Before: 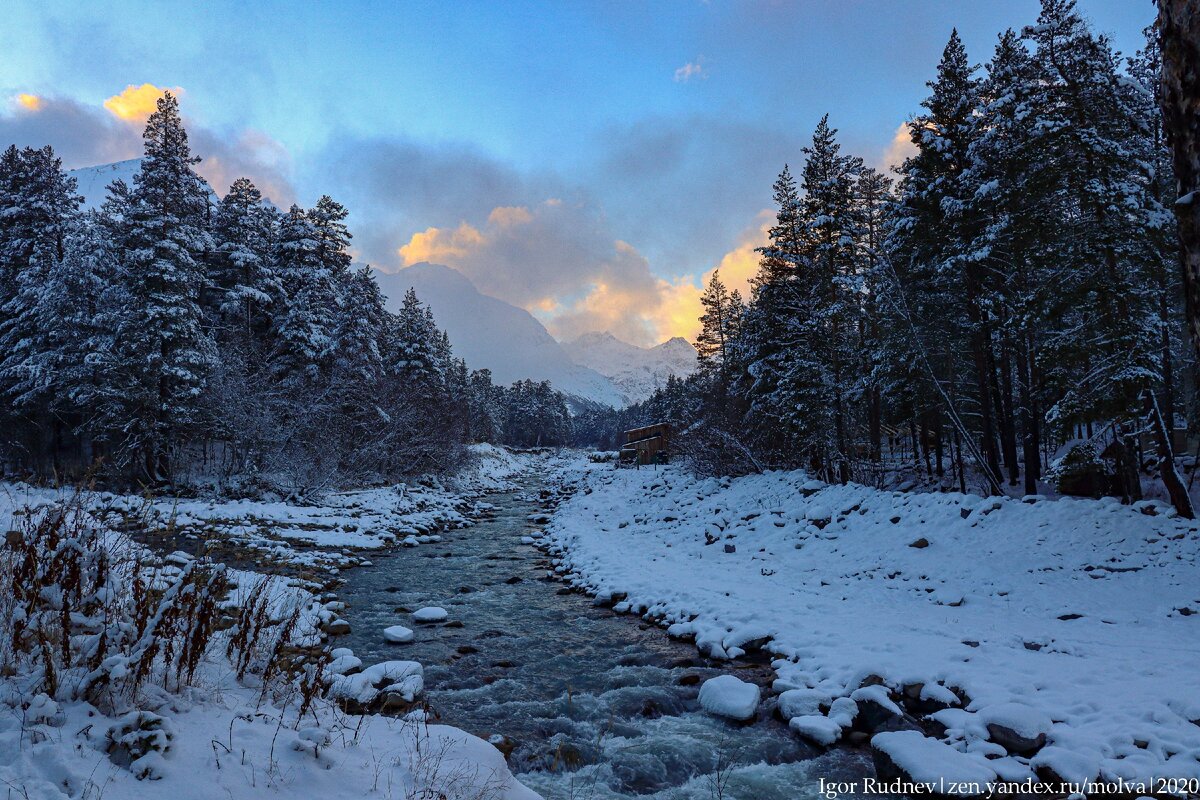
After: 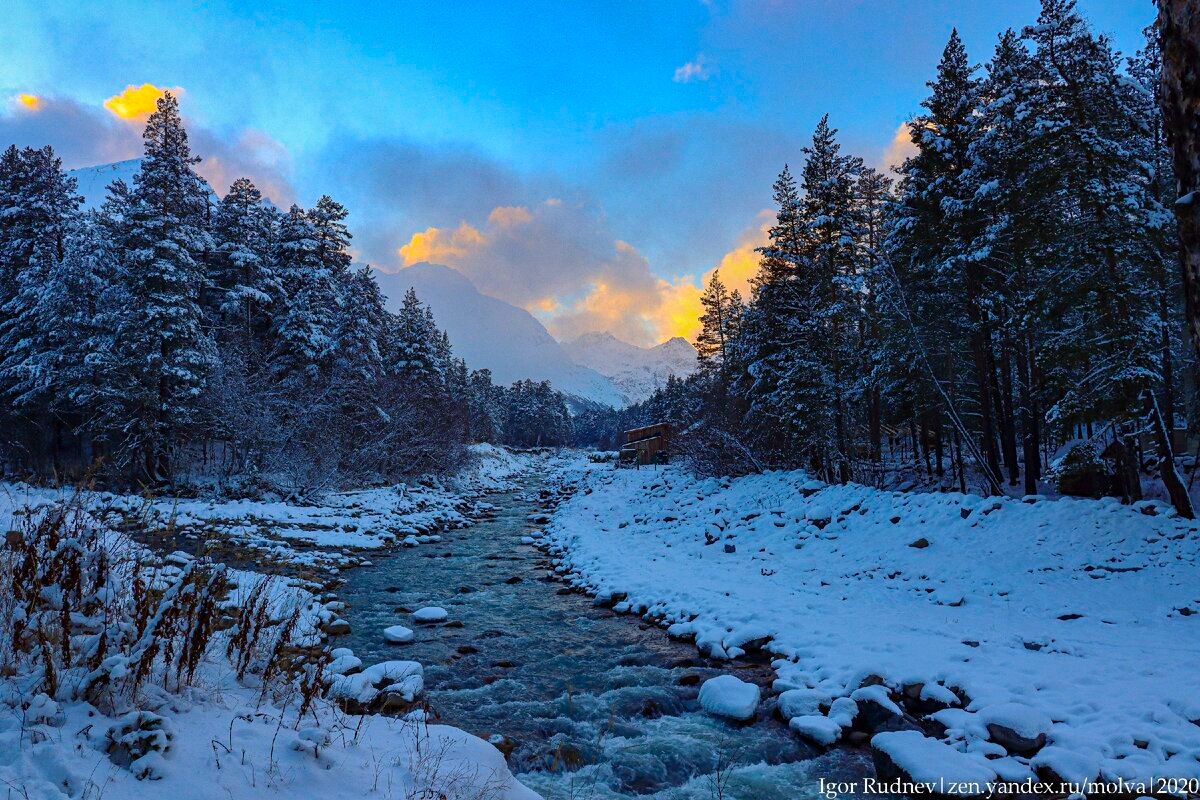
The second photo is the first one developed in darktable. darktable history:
color balance rgb: linear chroma grading › global chroma 15%, perceptual saturation grading › global saturation 30%
shadows and highlights: shadows 10, white point adjustment 1, highlights -40
